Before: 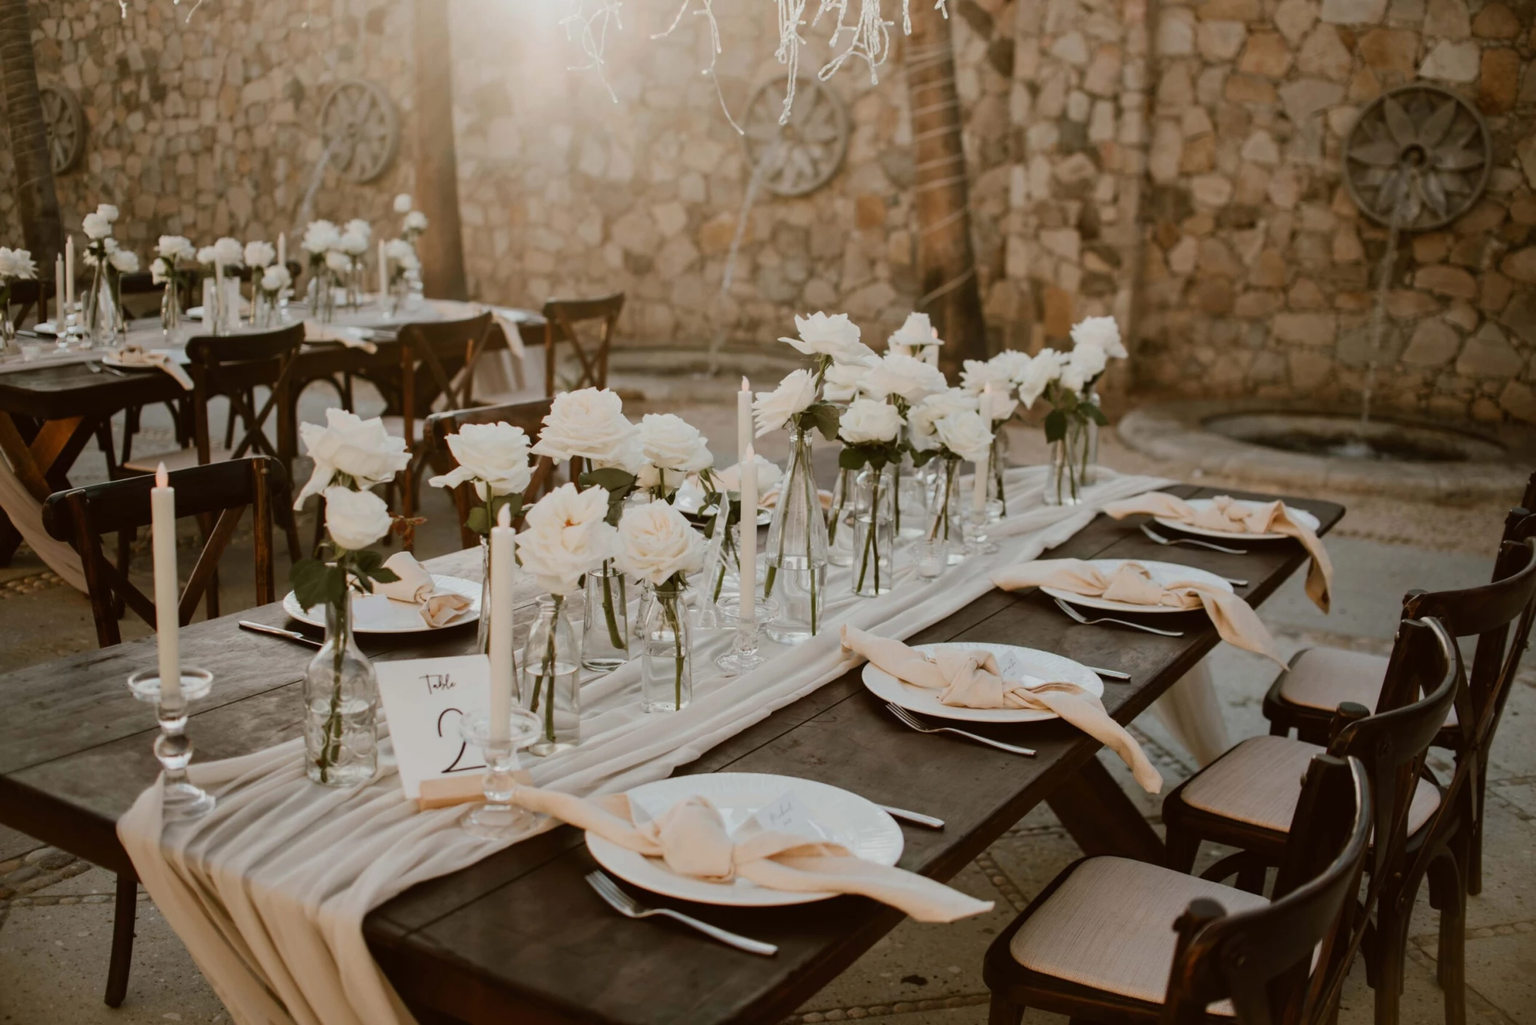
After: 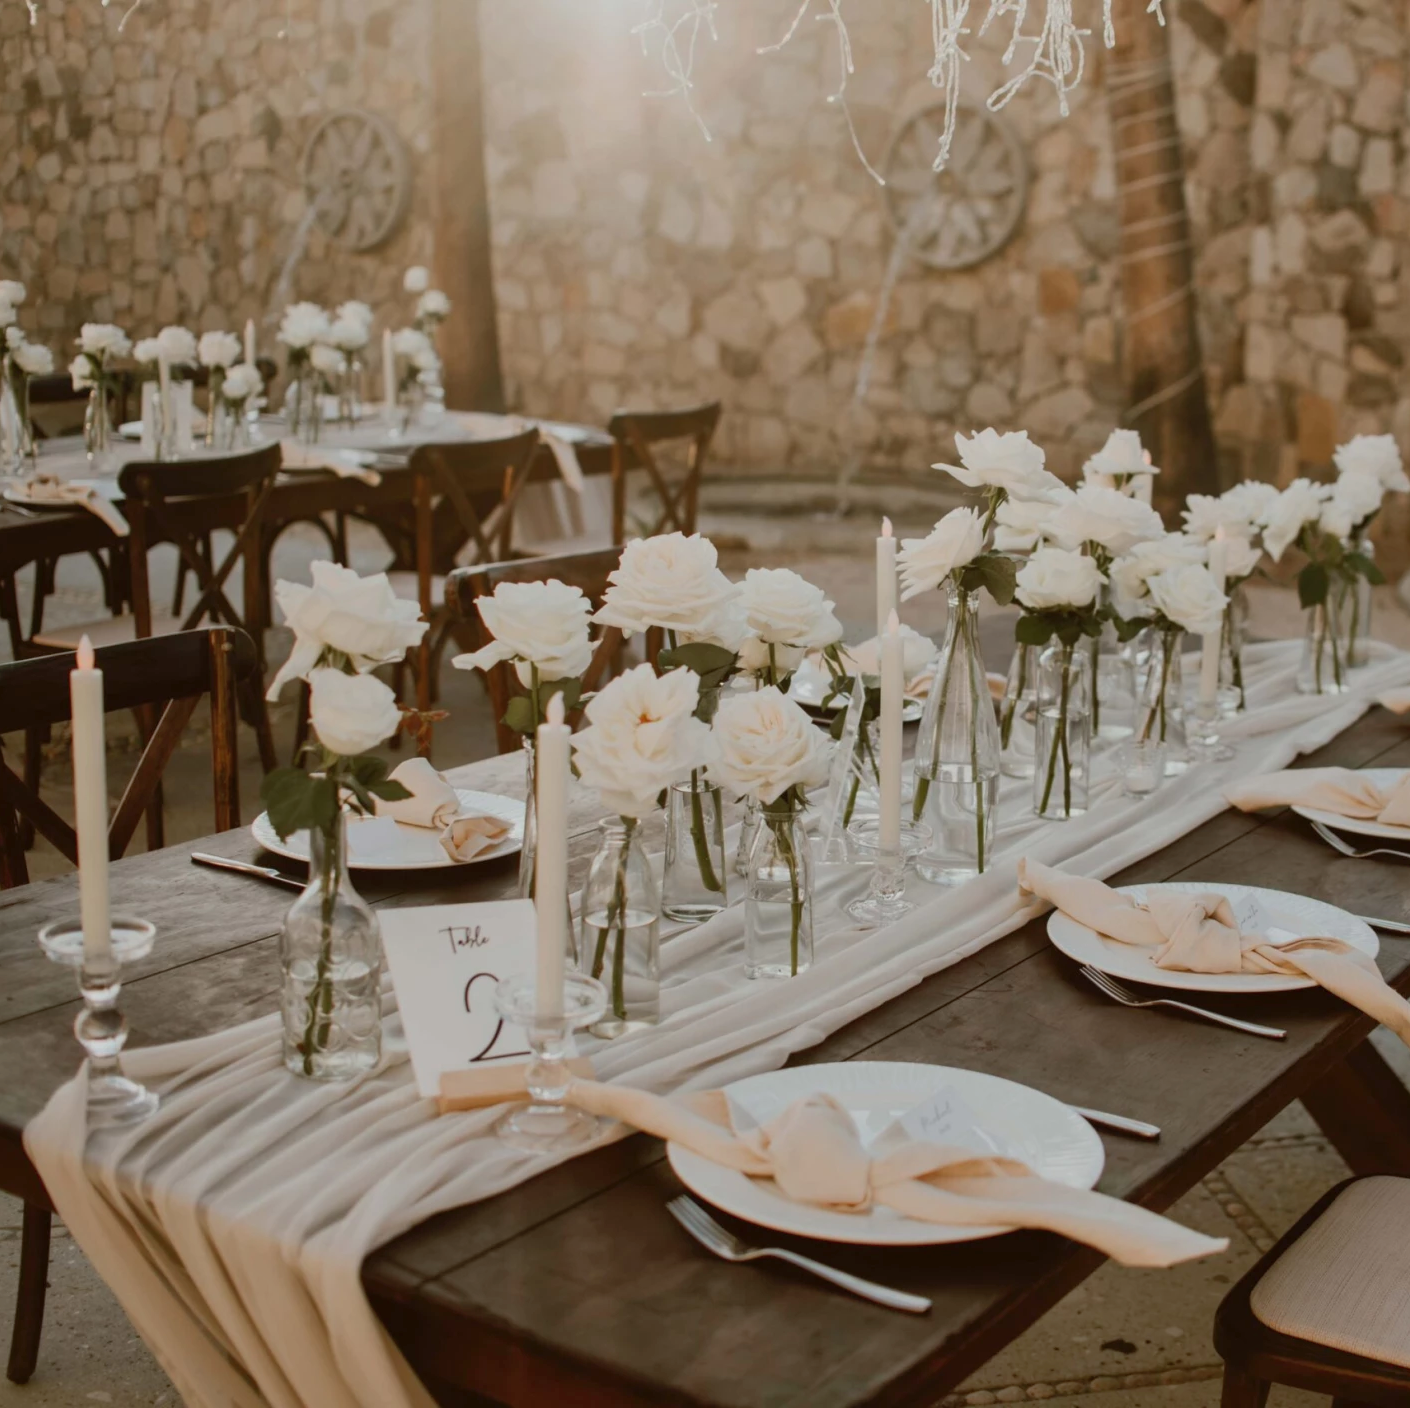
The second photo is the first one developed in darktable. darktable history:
crop and rotate: left 6.522%, right 26.621%
shadows and highlights: on, module defaults
